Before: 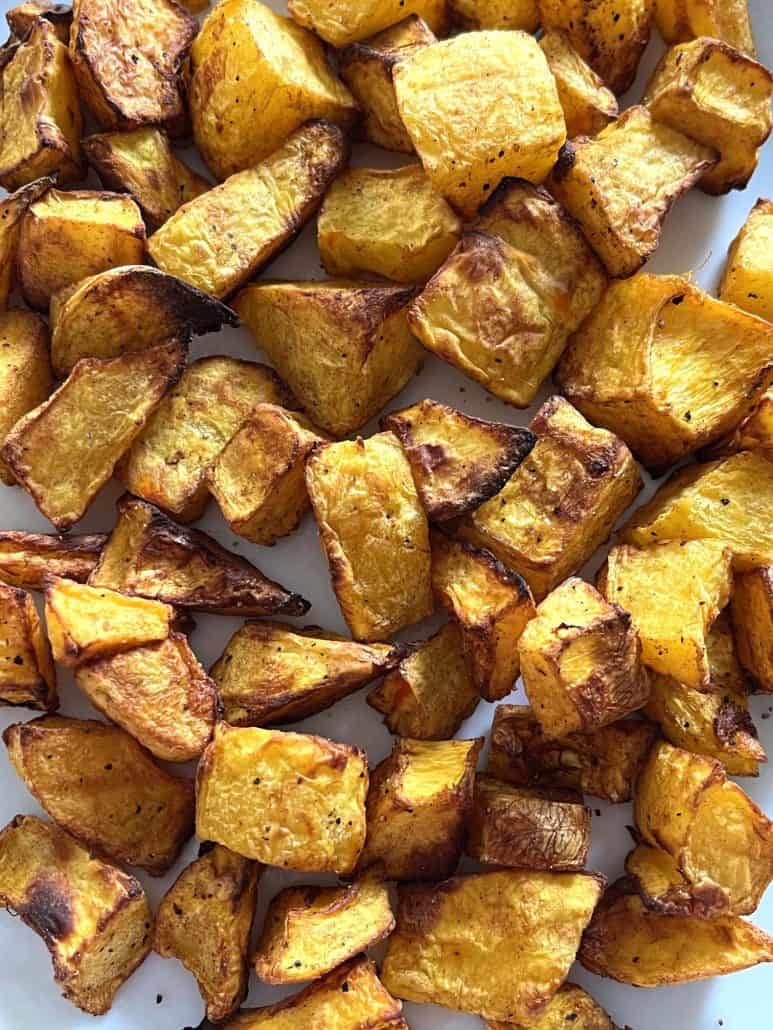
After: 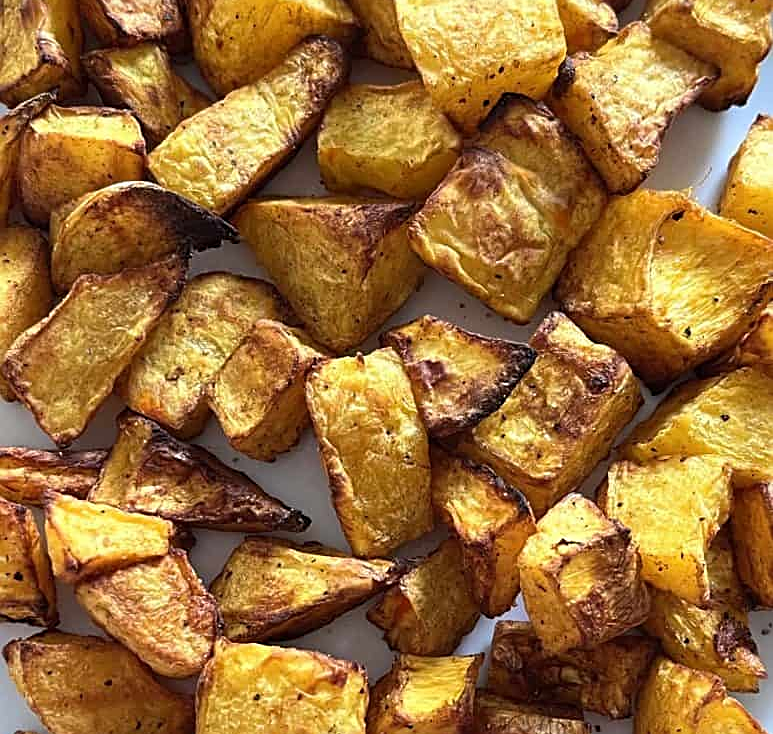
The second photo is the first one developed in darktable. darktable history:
sharpen: on, module defaults
crop and rotate: top 8.212%, bottom 20.458%
